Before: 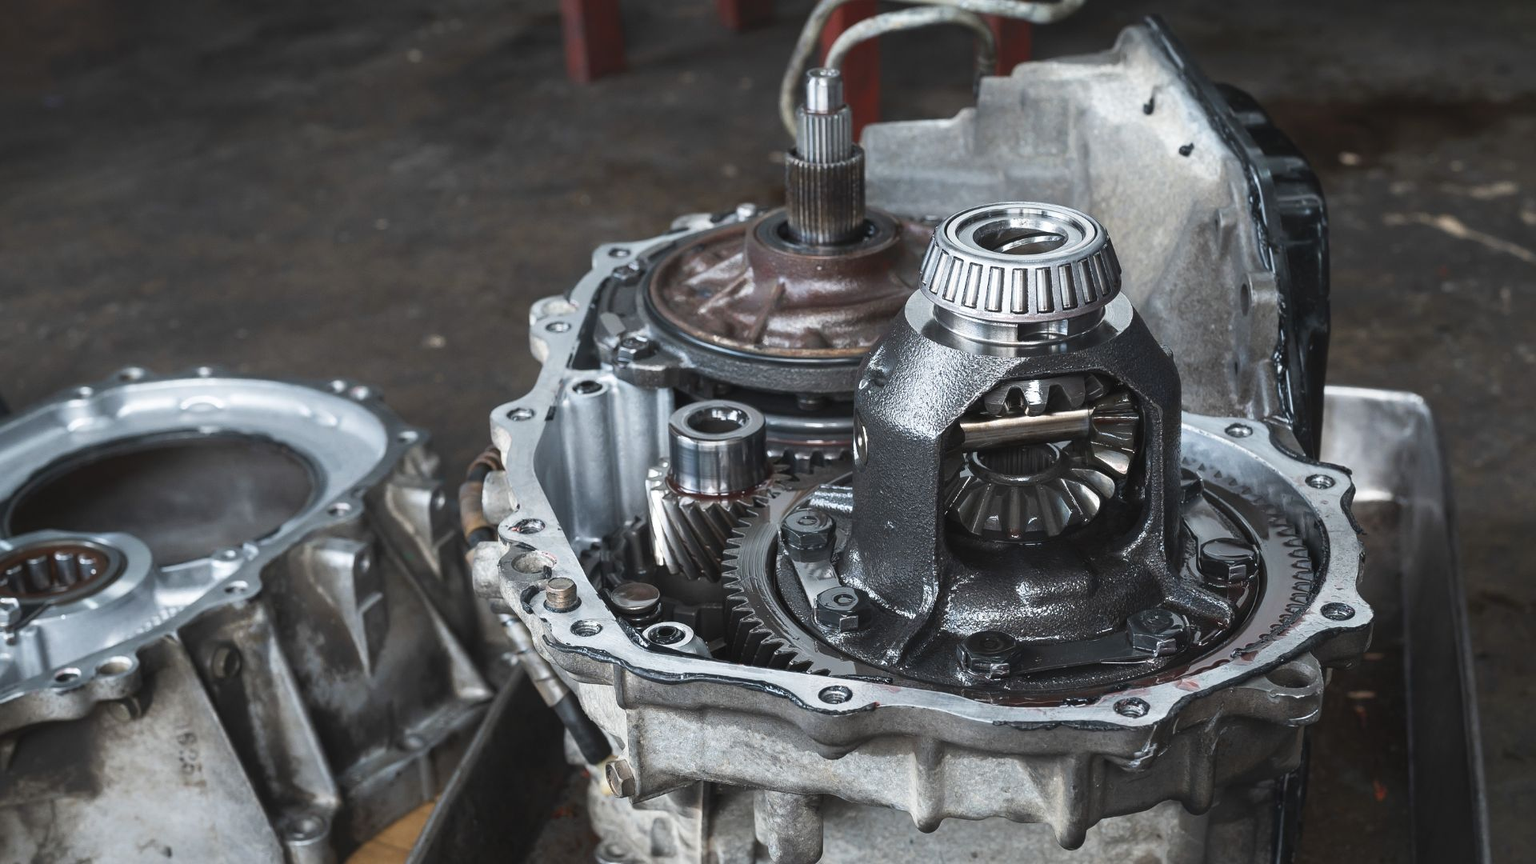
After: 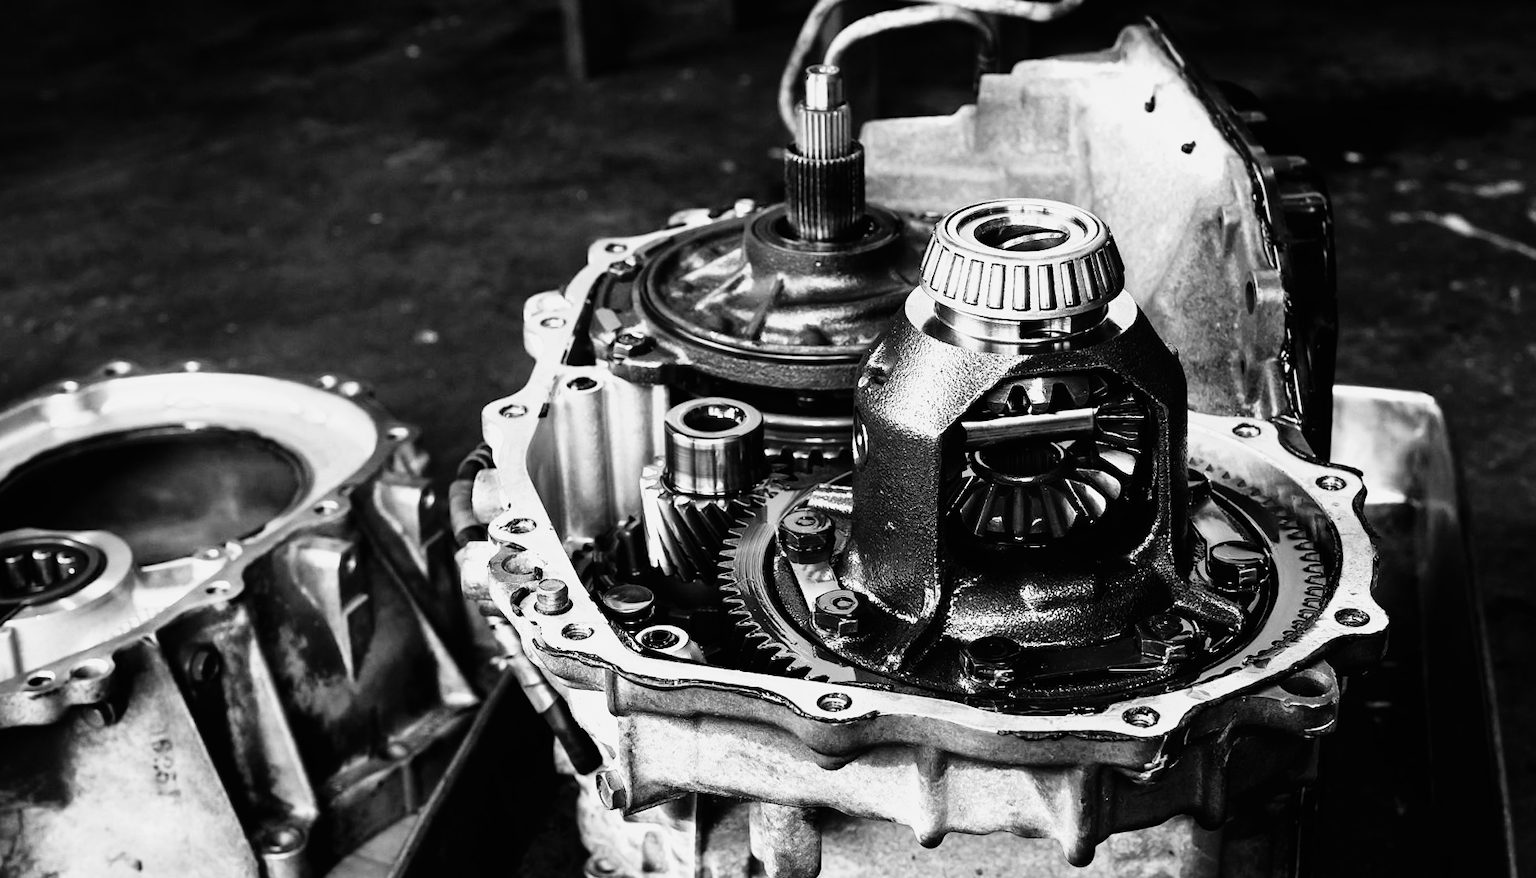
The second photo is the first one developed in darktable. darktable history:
rotate and perspective: rotation 0.226°, lens shift (vertical) -0.042, crop left 0.023, crop right 0.982, crop top 0.006, crop bottom 0.994
tone curve: curves: ch0 [(0, 0.005) (0.103, 0.081) (0.196, 0.197) (0.391, 0.469) (0.491, 0.585) (0.638, 0.751) (0.822, 0.886) (0.997, 0.959)]; ch1 [(0, 0) (0.172, 0.123) (0.324, 0.253) (0.396, 0.388) (0.474, 0.479) (0.499, 0.498) (0.529, 0.528) (0.579, 0.614) (0.633, 0.677) (0.812, 0.856) (1, 1)]; ch2 [(0, 0) (0.411, 0.424) (0.459, 0.478) (0.5, 0.501) (0.517, 0.526) (0.553, 0.583) (0.609, 0.646) (0.708, 0.768) (0.839, 0.916) (1, 1)], color space Lab, independent channels, preserve colors none
filmic rgb: black relative exposure -8.2 EV, white relative exposure 2.2 EV, threshold 3 EV, hardness 7.11, latitude 85.74%, contrast 1.696, highlights saturation mix -4%, shadows ↔ highlights balance -2.69%, color science v5 (2021), contrast in shadows safe, contrast in highlights safe, enable highlight reconstruction true
monochrome: on, module defaults
